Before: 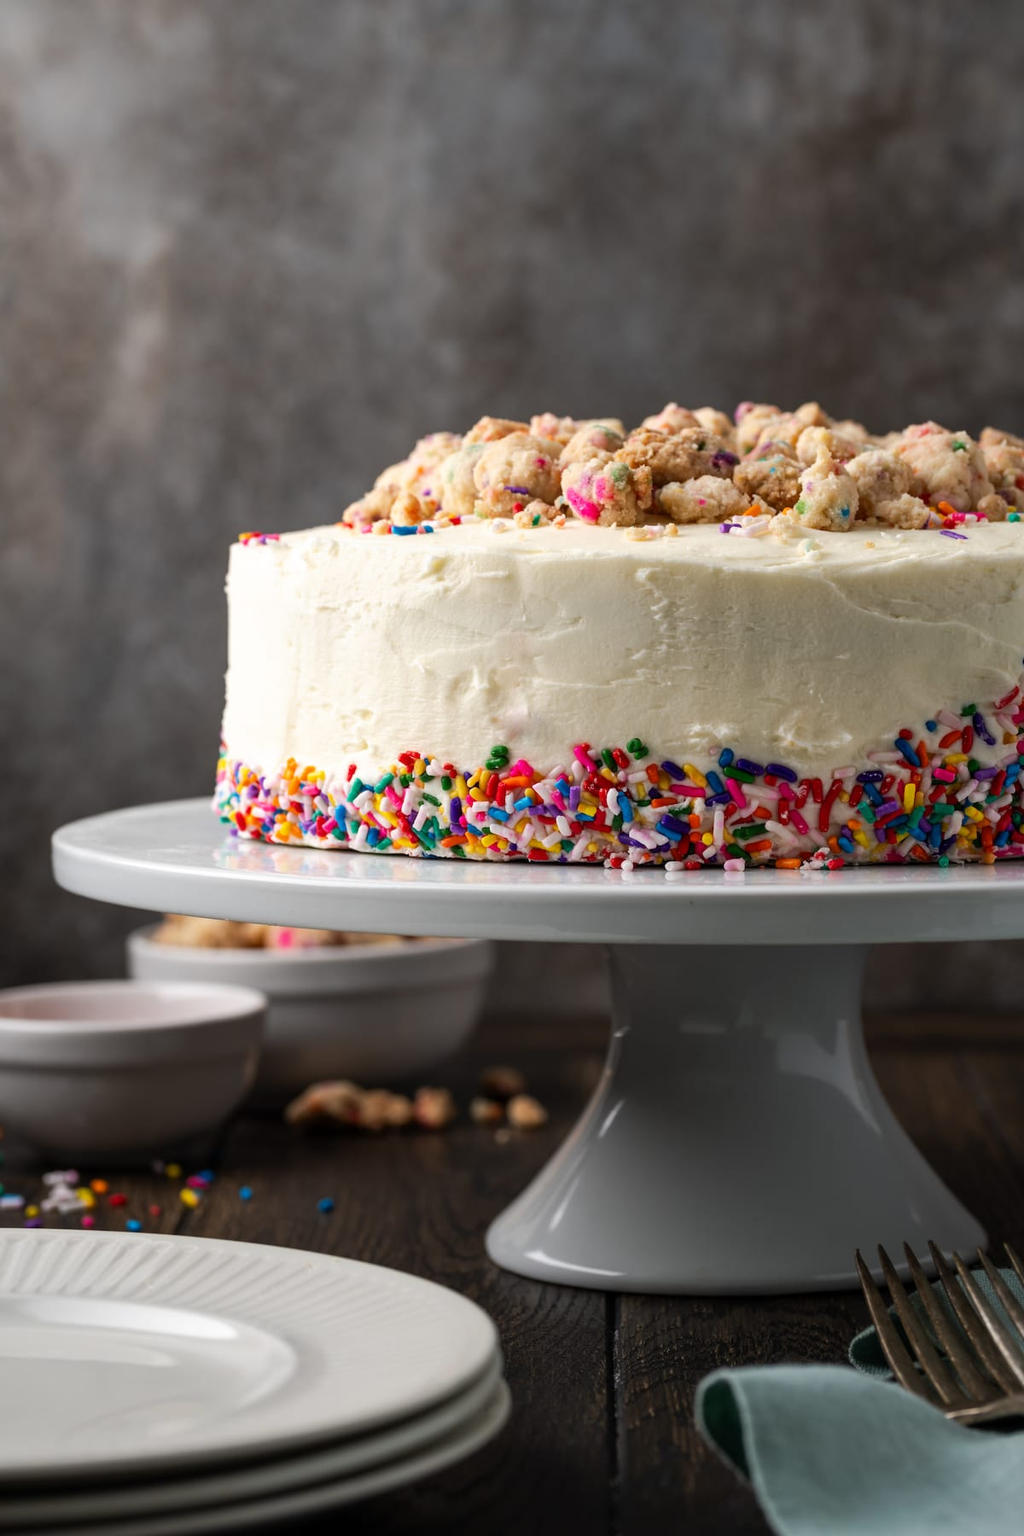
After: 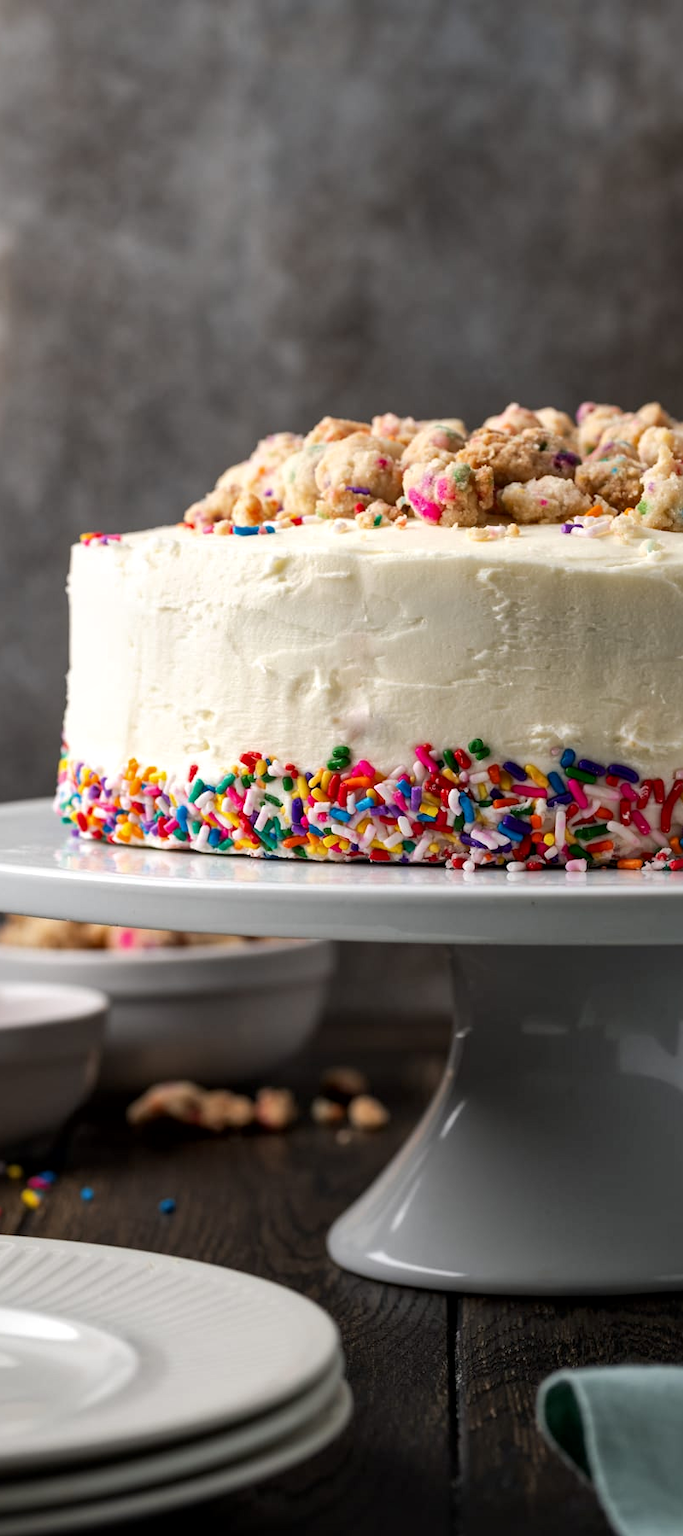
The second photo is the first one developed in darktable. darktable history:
local contrast: mode bilateral grid, contrast 20, coarseness 50, detail 132%, midtone range 0.2
crop and rotate: left 15.546%, right 17.787%
